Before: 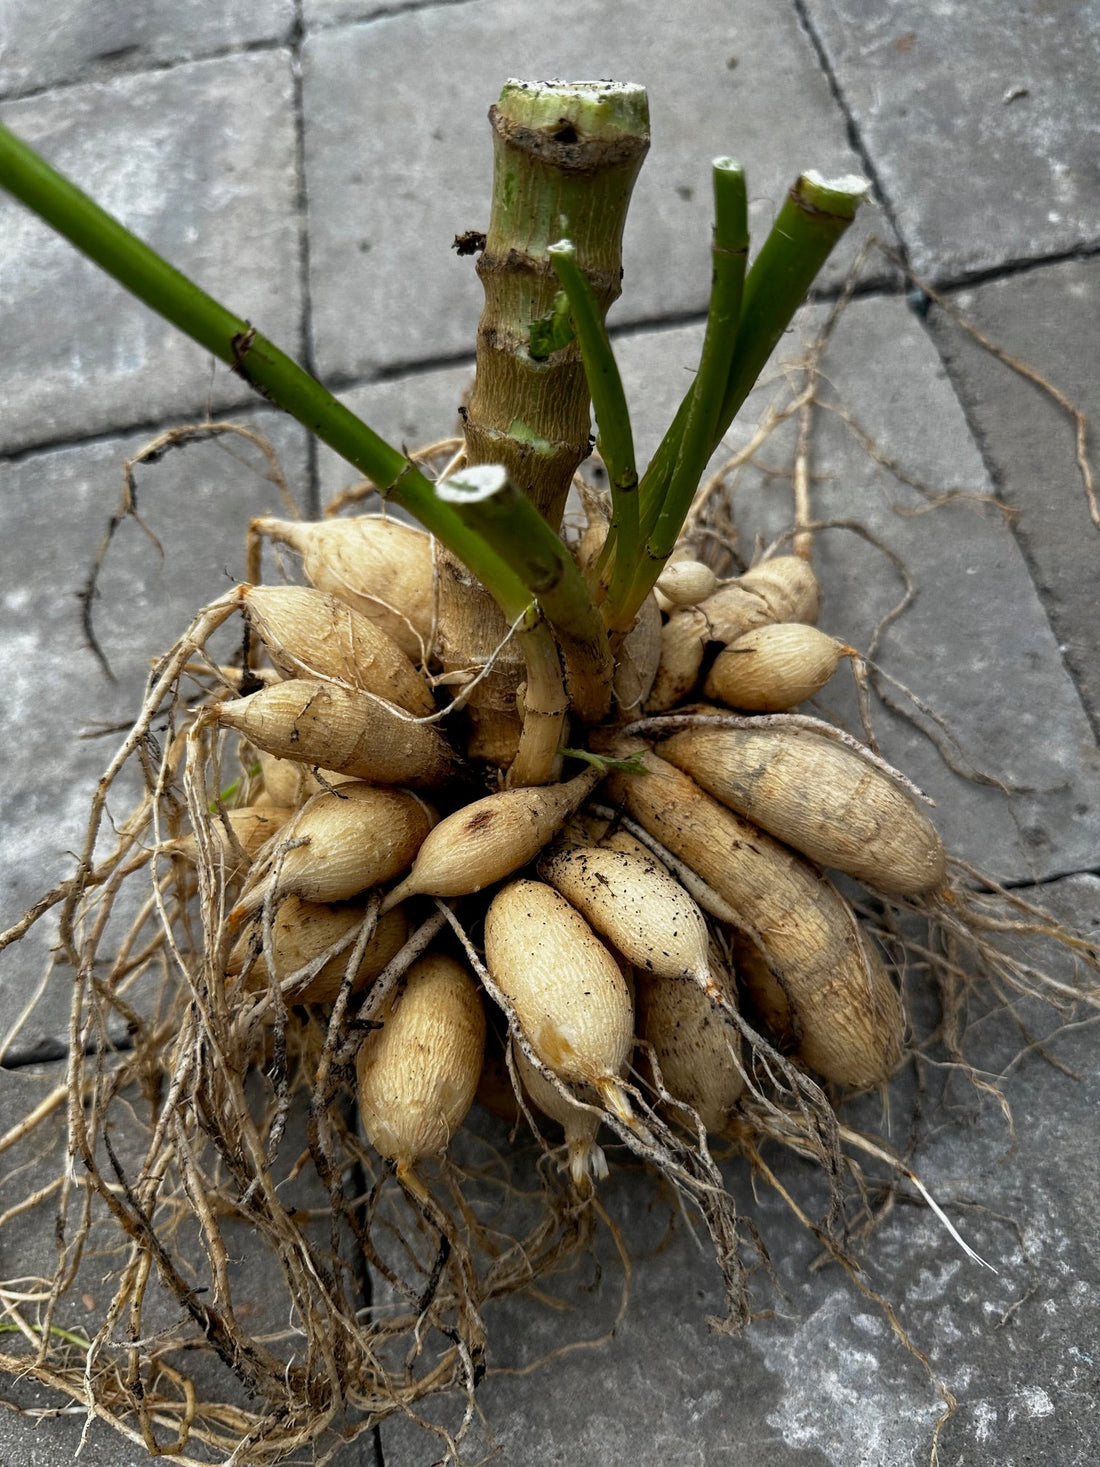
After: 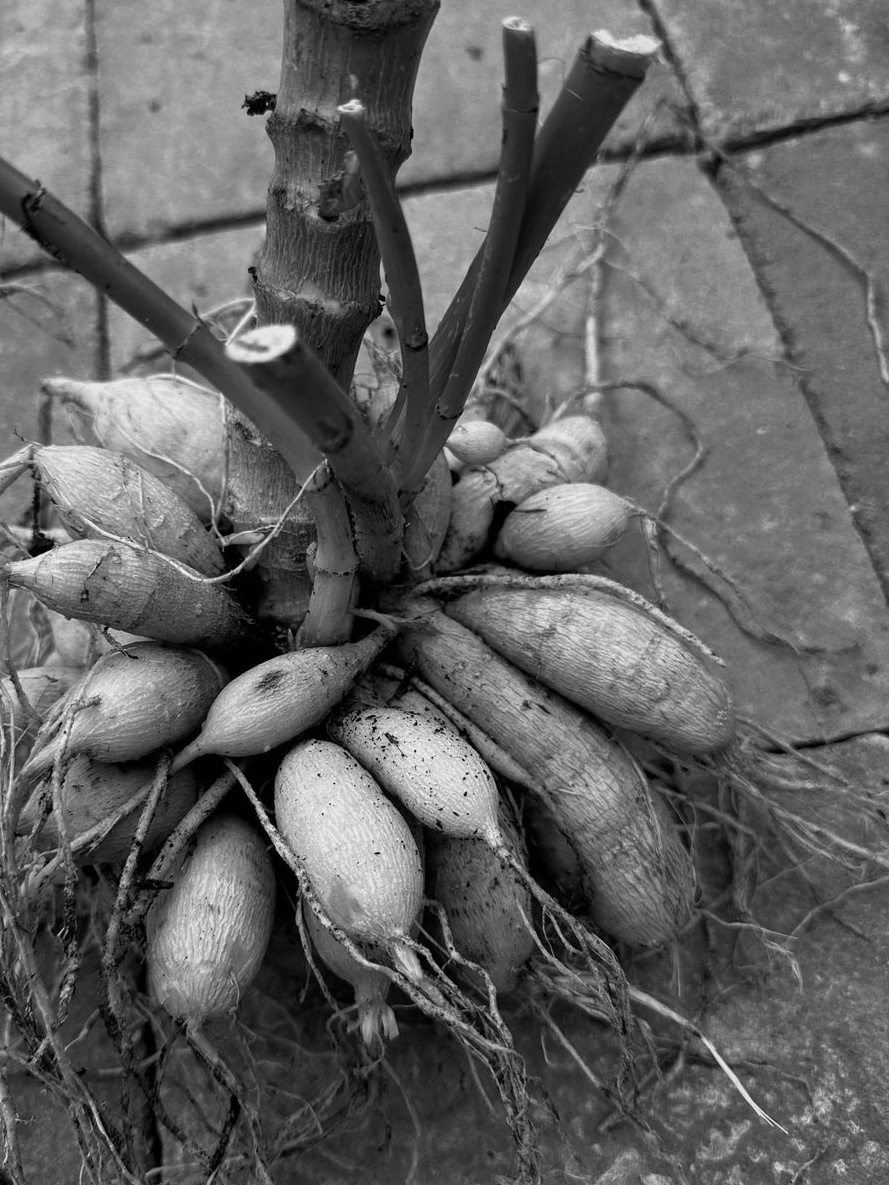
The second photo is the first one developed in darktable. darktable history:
monochrome: a 26.22, b 42.67, size 0.8
crop: left 19.159%, top 9.58%, bottom 9.58%
